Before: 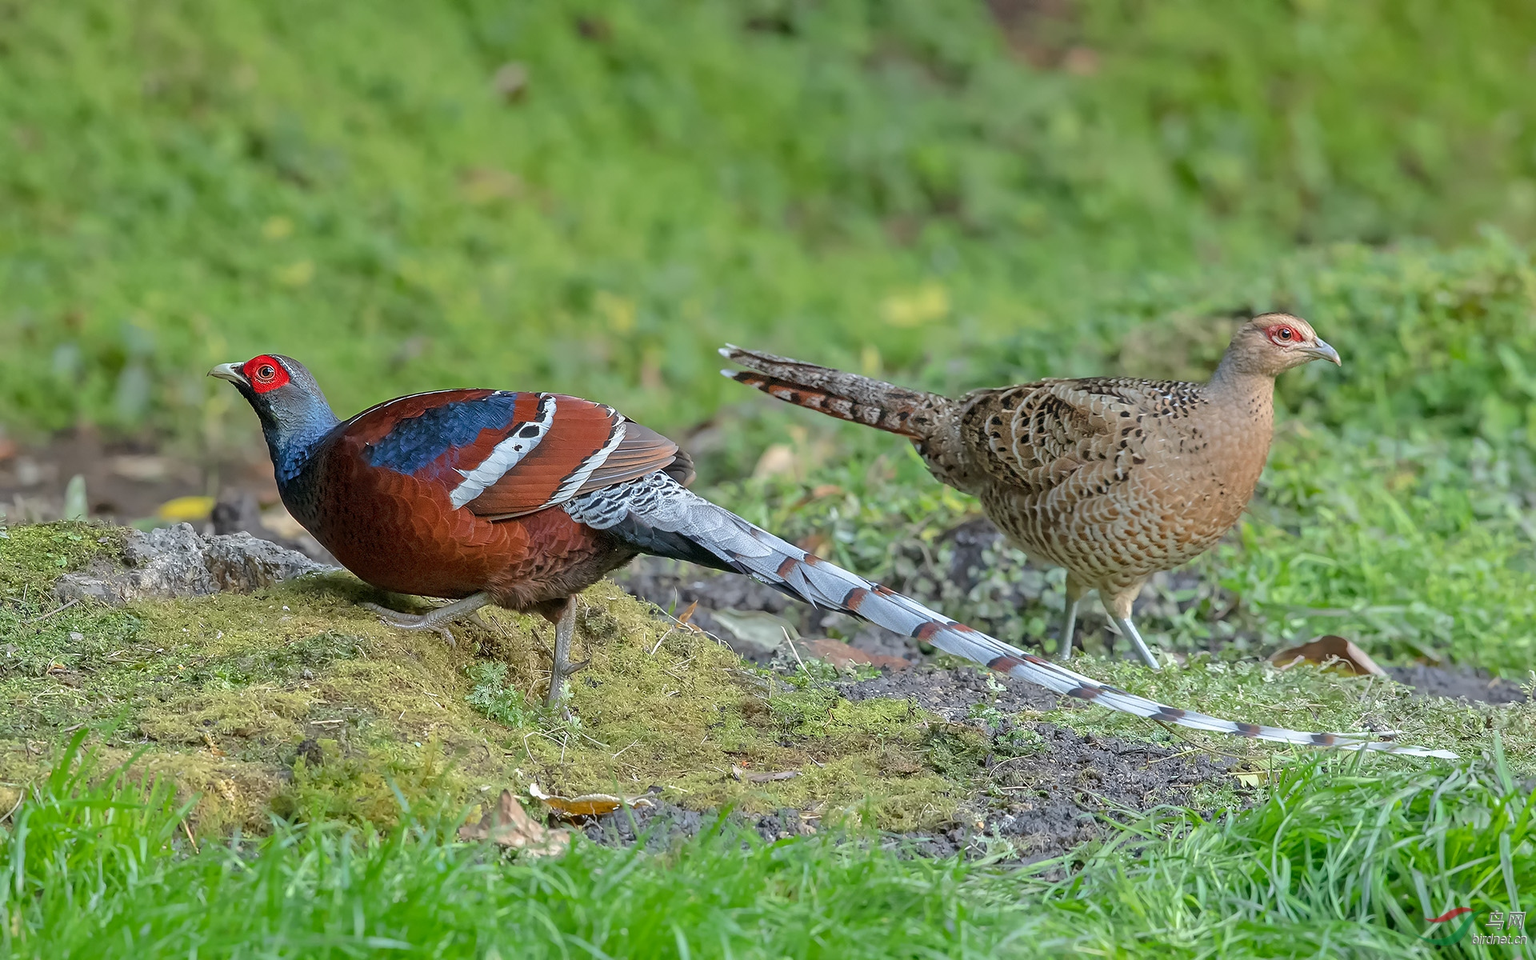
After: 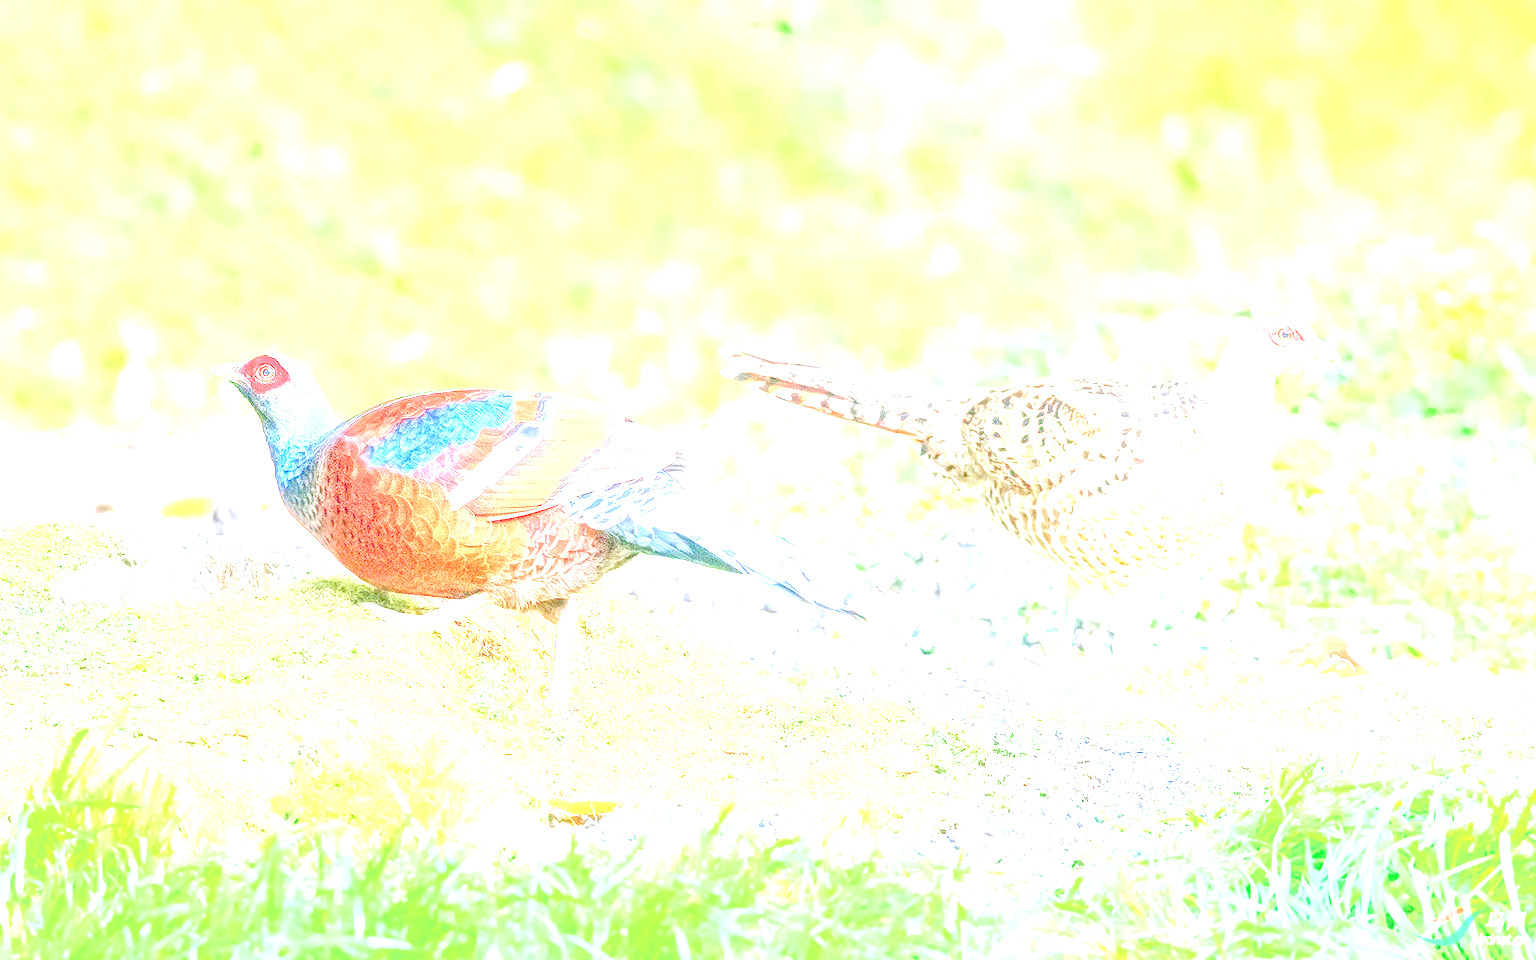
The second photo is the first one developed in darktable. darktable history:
exposure: exposure 2.907 EV, compensate highlight preservation false
color calibration: illuminant as shot in camera, x 0.358, y 0.373, temperature 4628.91 K
levels: levels [0.008, 0.318, 0.836]
local contrast: highlights 20%, shadows 30%, detail 201%, midtone range 0.2
